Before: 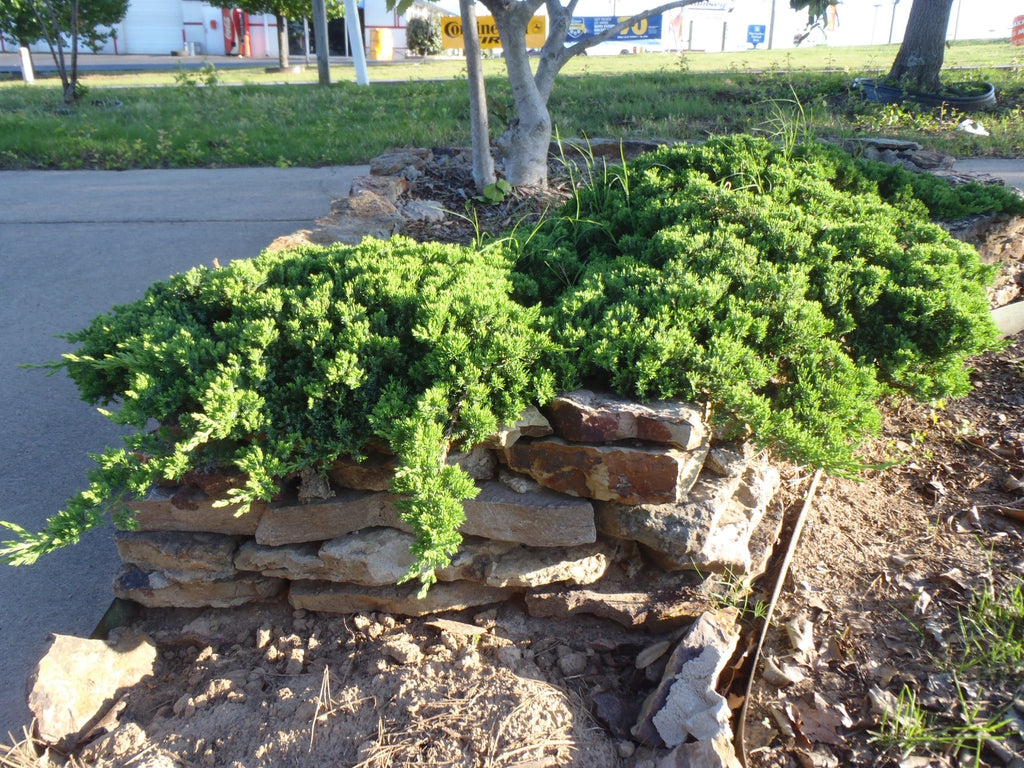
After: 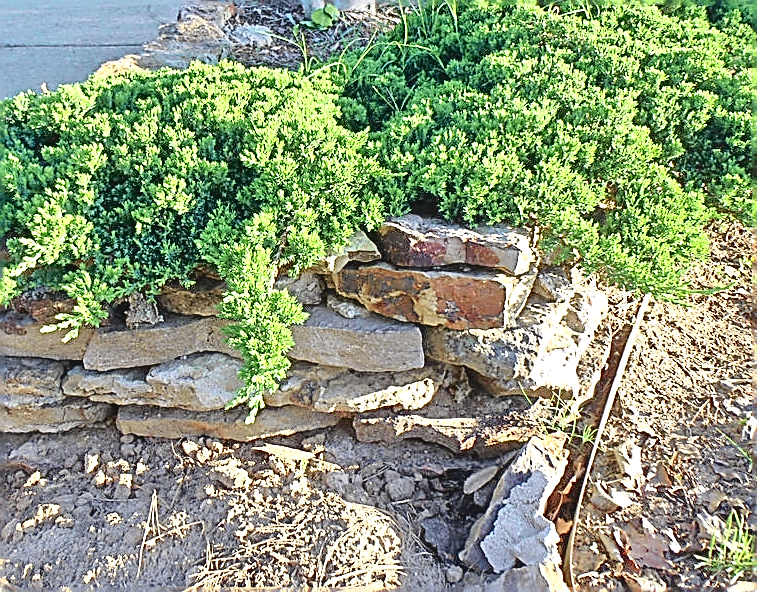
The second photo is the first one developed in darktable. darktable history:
crop: left 16.871%, top 22.857%, right 9.116%
exposure: exposure 0.566 EV, compensate highlight preservation false
tone equalizer: -7 EV 0.15 EV, -6 EV 0.6 EV, -5 EV 1.15 EV, -4 EV 1.33 EV, -3 EV 1.15 EV, -2 EV 0.6 EV, -1 EV 0.15 EV, mask exposure compensation -0.5 EV
tone curve: curves: ch0 [(0, 0.056) (0.049, 0.073) (0.155, 0.127) (0.33, 0.331) (0.432, 0.46) (0.601, 0.655) (0.843, 0.876) (1, 0.965)]; ch1 [(0, 0) (0.339, 0.334) (0.445, 0.419) (0.476, 0.454) (0.497, 0.494) (0.53, 0.511) (0.557, 0.549) (0.613, 0.614) (0.728, 0.729) (1, 1)]; ch2 [(0, 0) (0.327, 0.318) (0.417, 0.426) (0.46, 0.453) (0.502, 0.5) (0.526, 0.52) (0.54, 0.543) (0.606, 0.61) (0.74, 0.716) (1, 1)], color space Lab, independent channels, preserve colors none
sharpen: amount 2
